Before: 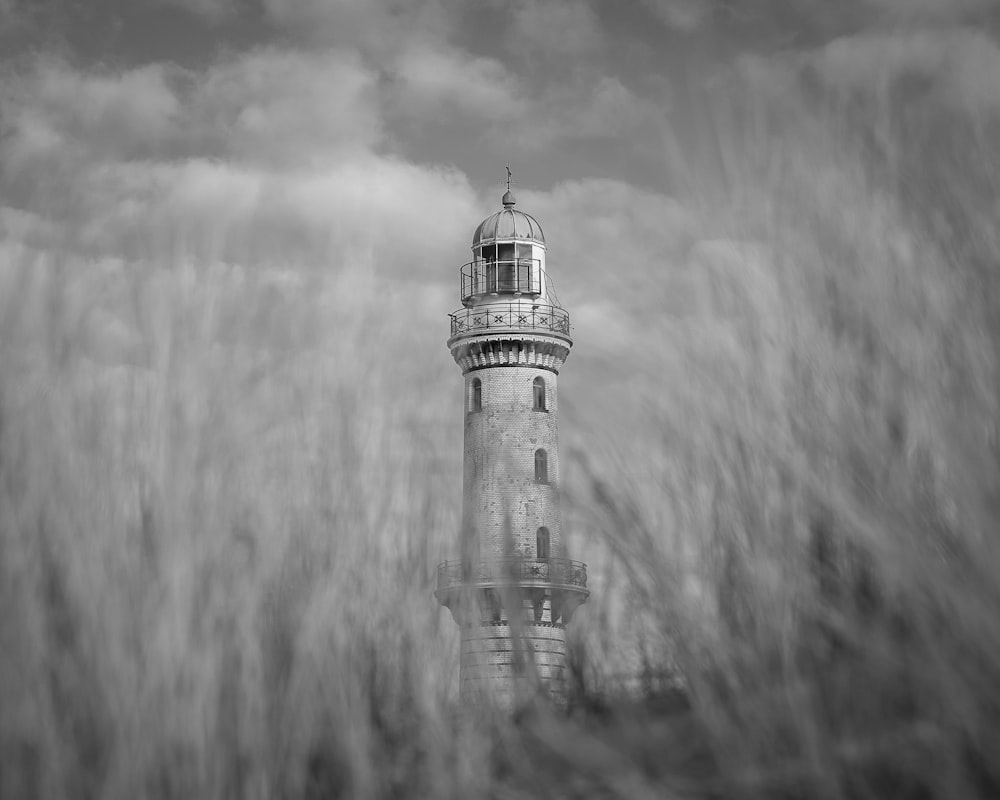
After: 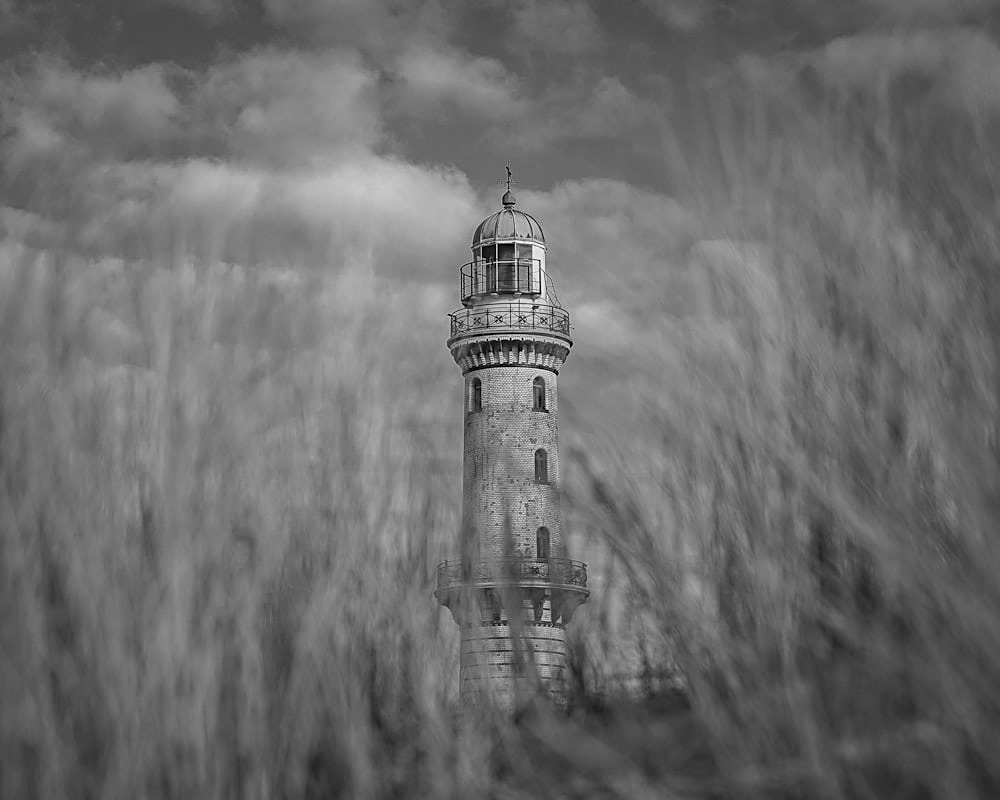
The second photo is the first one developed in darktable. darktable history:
sharpen: on, module defaults
exposure: black level correction -0.015, exposure -0.5 EV, compensate exposure bias true, compensate highlight preservation false
shadows and highlights: shadows 52.59, soften with gaussian
local contrast: on, module defaults
haze removal: strength 0.291, distance 0.246, compatibility mode true, adaptive false
